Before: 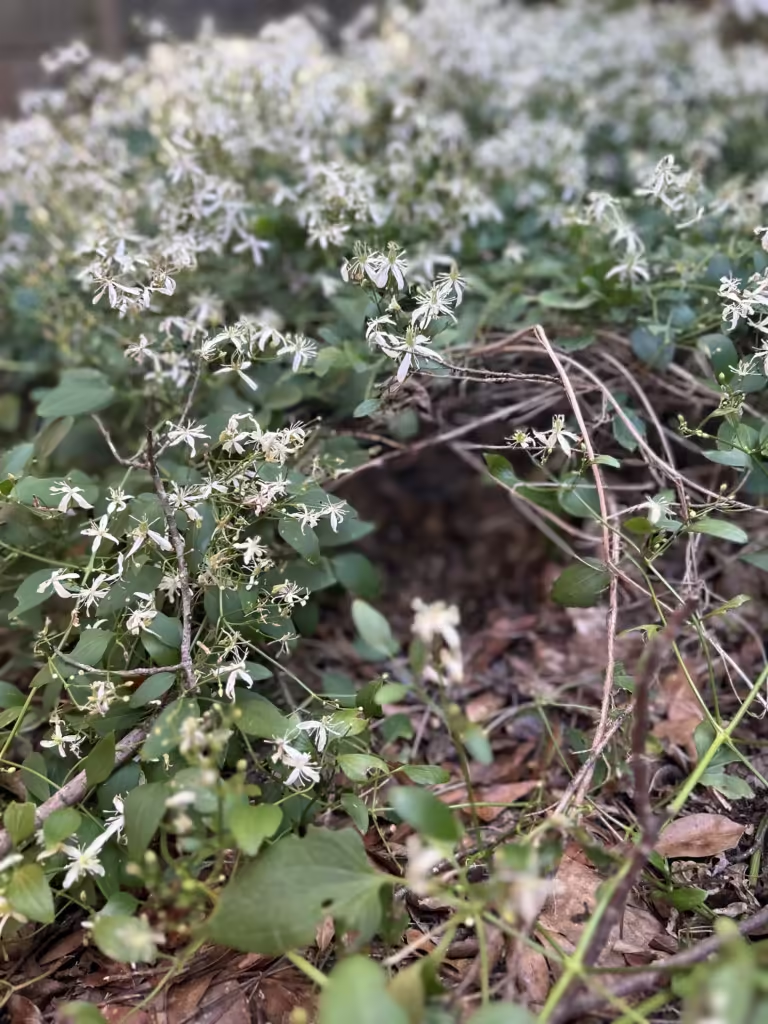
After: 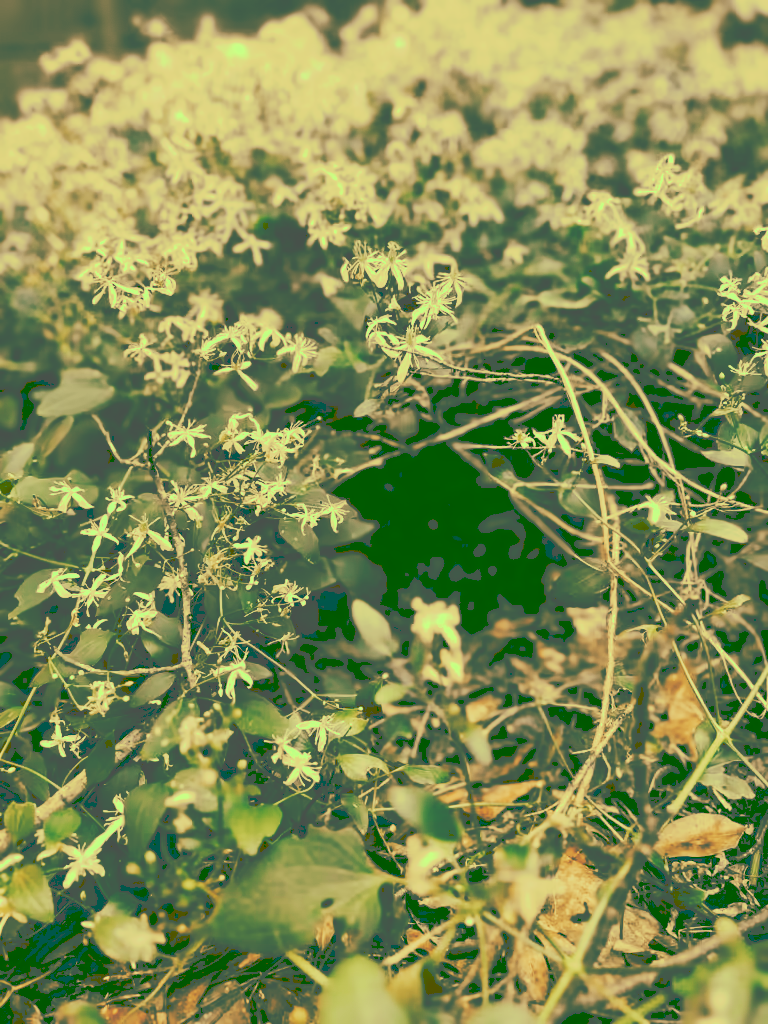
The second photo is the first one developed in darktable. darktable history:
tone curve: curves: ch0 [(0, 0) (0.003, 0.319) (0.011, 0.319) (0.025, 0.319) (0.044, 0.319) (0.069, 0.319) (0.1, 0.32) (0.136, 0.322) (0.177, 0.328) (0.224, 0.338) (0.277, 0.361) (0.335, 0.395) (0.399, 0.451) (0.468, 0.549) (0.543, 0.657) (0.623, 0.739) (0.709, 0.799) (0.801, 0.846) (0.898, 0.867) (1, 1)], preserve colors none
color look up table: target L [94.49, 90.26, 96.2, 86.26, 75.5, 66.6, 62.74, 55.6, 54.79, 39.99, 24.89, 17, 203.02, 82.56, 67.71, 70.21, 70.76, 60.95, 52.17, 42.13, 51.25, 37.23, 34.99, 21.93, 17.4, 17, 97.26, 86.87, 70.7, 83.59, 74.43, 68.58, 66.48, 74.95, 45.94, 40.75, 40.33, 51.18, 34.08, 38.03, 27.65, 19.06, 20.49, 20.56, 80.64, 73.79, 52.97, 45, 23.93], target a [-31.51, -21.84, -41.02, -41.77, -27.29, -2.997, -30.36, -11.56, -17.71, -41.26, -72.03, -54.18, 0, 0.141, 18.74, 20.26, 19.79, 43.12, 3.054, -4.28, 33.04, 14.06, 10.04, -65.93, -55.1, -54.18, -31.54, -9.252, -2.902, -2.568, -3.359, -1.31, 10.01, 2.062, 38.04, 5.215, -9.07, 15.76, -17.74, 14.85, -7.55, -59.29, -62.86, -62.99, -26.92, -12.34, -10.01, -17.29, -70.18], target b [75.73, 67.52, 75.73, 61.13, 43.05, 38.64, 38.6, 47.51, 24.35, 68.04, 42.1, 28.54, -0.002, 54.21, 52.52, 41.56, 38.25, 56.34, 21.93, 71.75, 46.02, 63.26, 59.53, 36.99, 29.22, 28.54, 76.28, 59.23, 37.35, 53.43, 37.76, 31.46, 31.41, 38.65, 16.08, 13.43, 0.012, 10.6, 34.71, -12.24, -16.02, 32.04, 34.46, 34.55, 49.69, 36.62, 12.82, 15.96, 40.33], num patches 49
